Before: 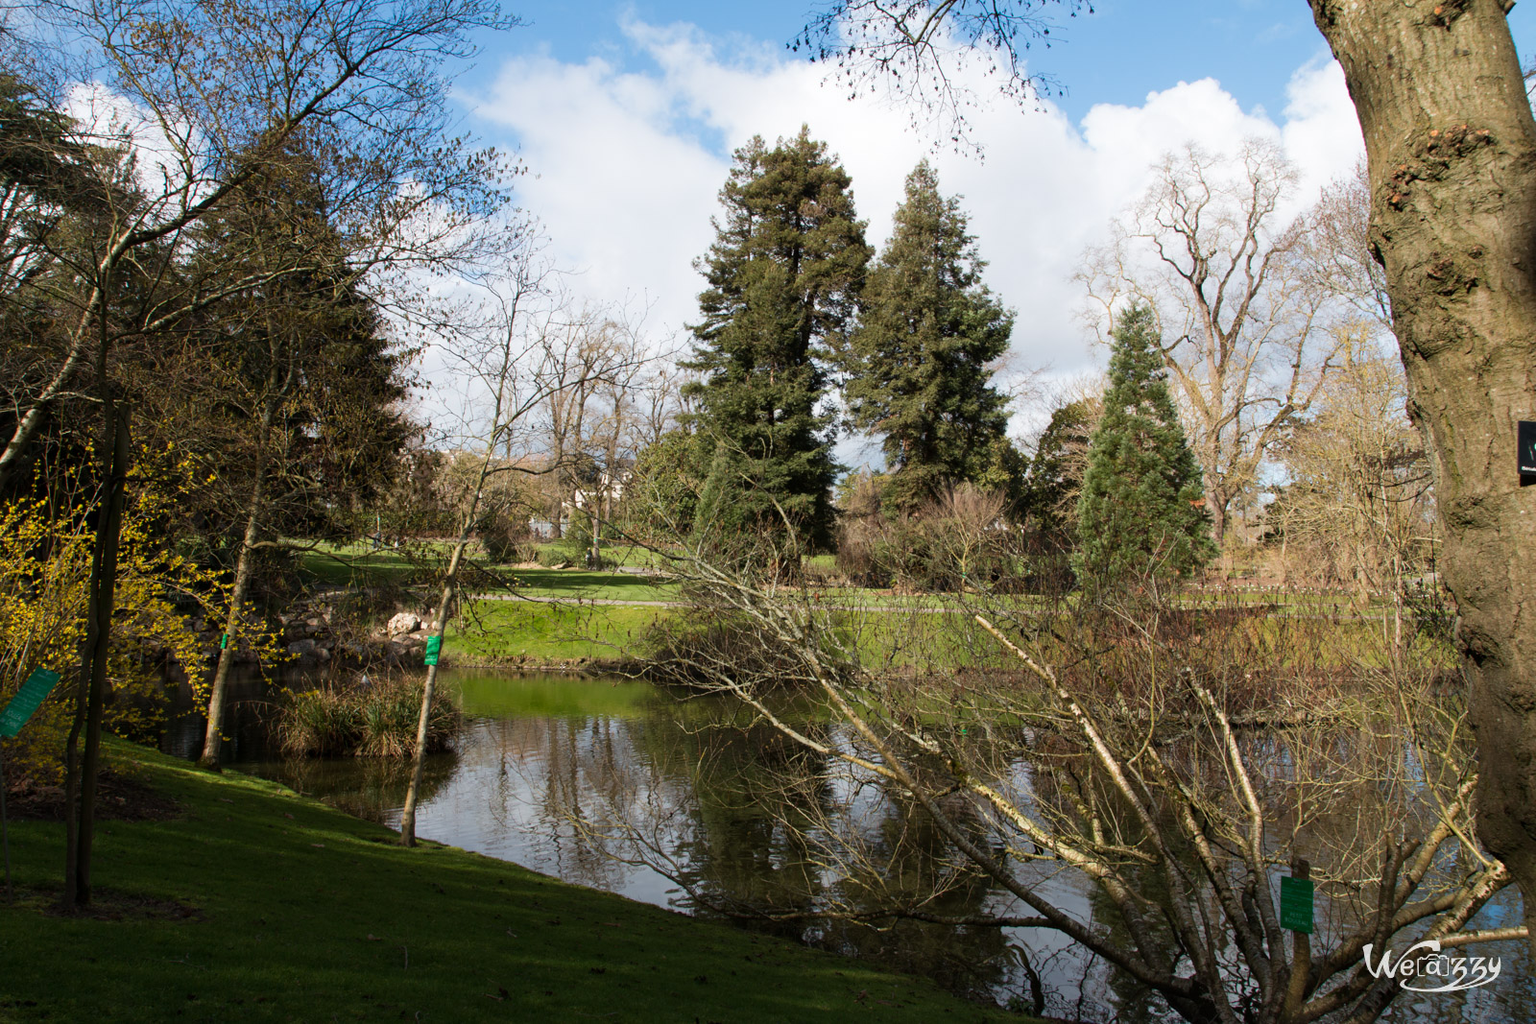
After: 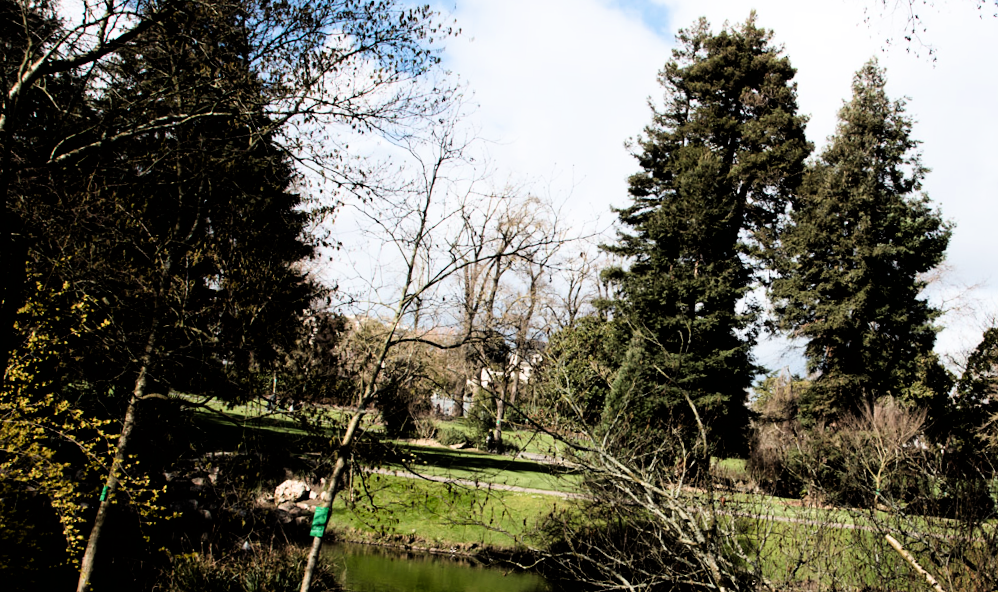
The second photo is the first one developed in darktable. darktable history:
exposure: exposure -0.064 EV, compensate highlight preservation false
crop and rotate: angle -4.99°, left 2.122%, top 6.945%, right 27.566%, bottom 30.519%
filmic rgb: black relative exposure -3.75 EV, white relative exposure 2.4 EV, dynamic range scaling -50%, hardness 3.42, latitude 30%, contrast 1.8
